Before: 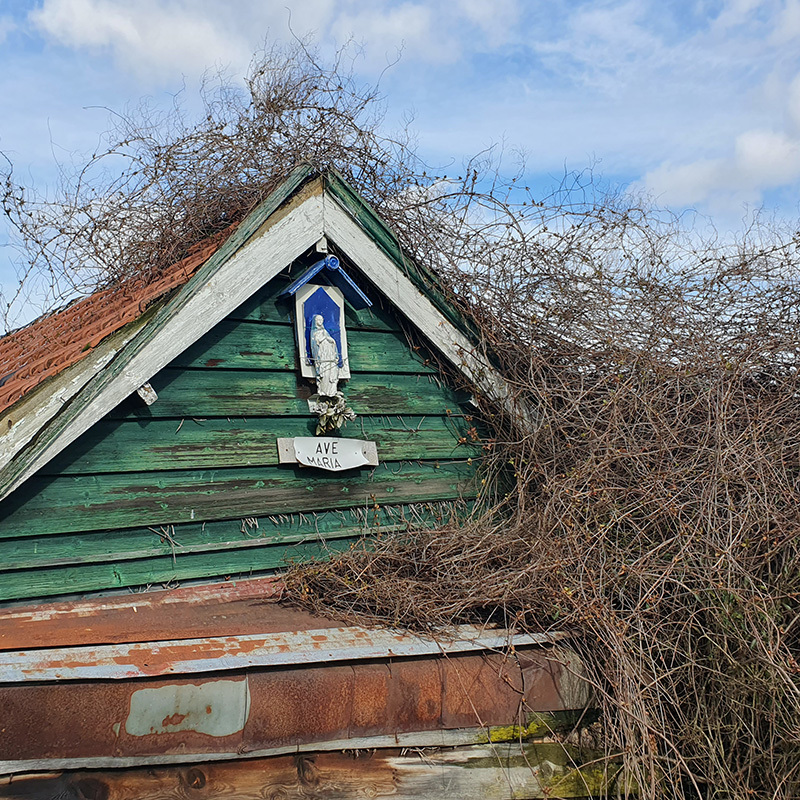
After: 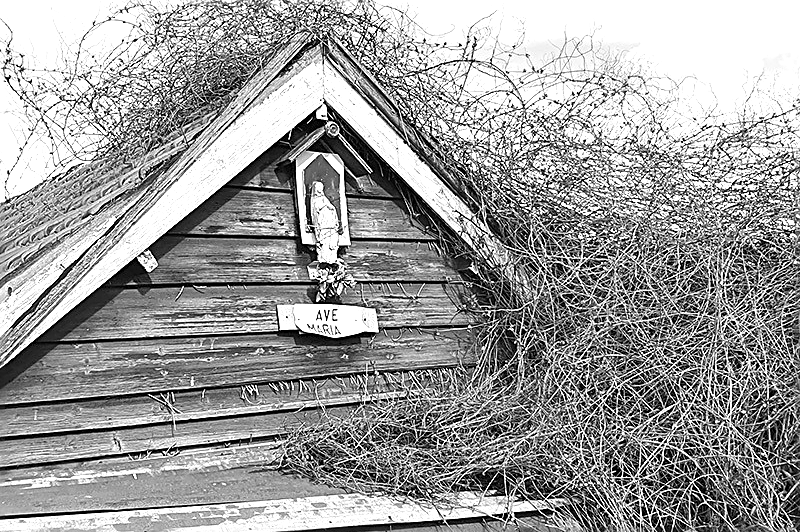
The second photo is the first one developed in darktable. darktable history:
crop: top 16.727%, bottom 16.727%
contrast brightness saturation: saturation 0.5
exposure: black level correction 0, exposure 1.2 EV, compensate exposure bias true, compensate highlight preservation false
color balance rgb: shadows lift › chroma 1.41%, shadows lift › hue 260°, power › chroma 0.5%, power › hue 260°, highlights gain › chroma 1%, highlights gain › hue 27°, saturation formula JzAzBz (2021)
sharpen: amount 0.75
monochrome: on, module defaults
